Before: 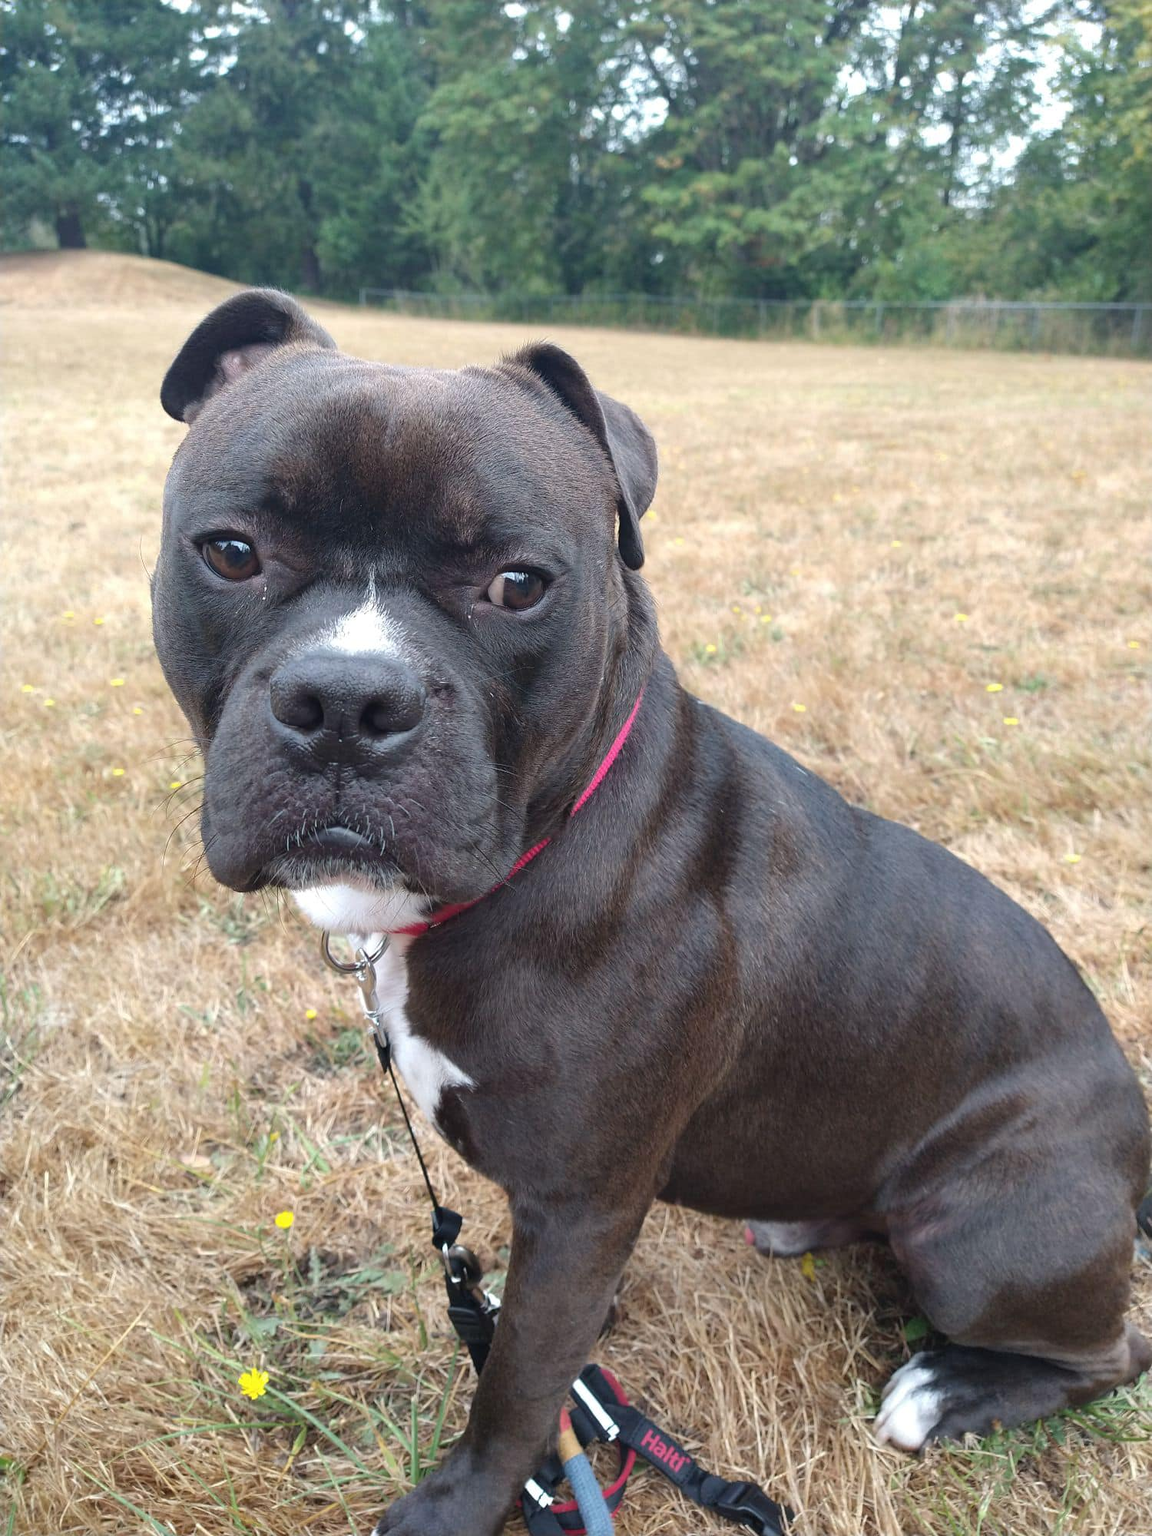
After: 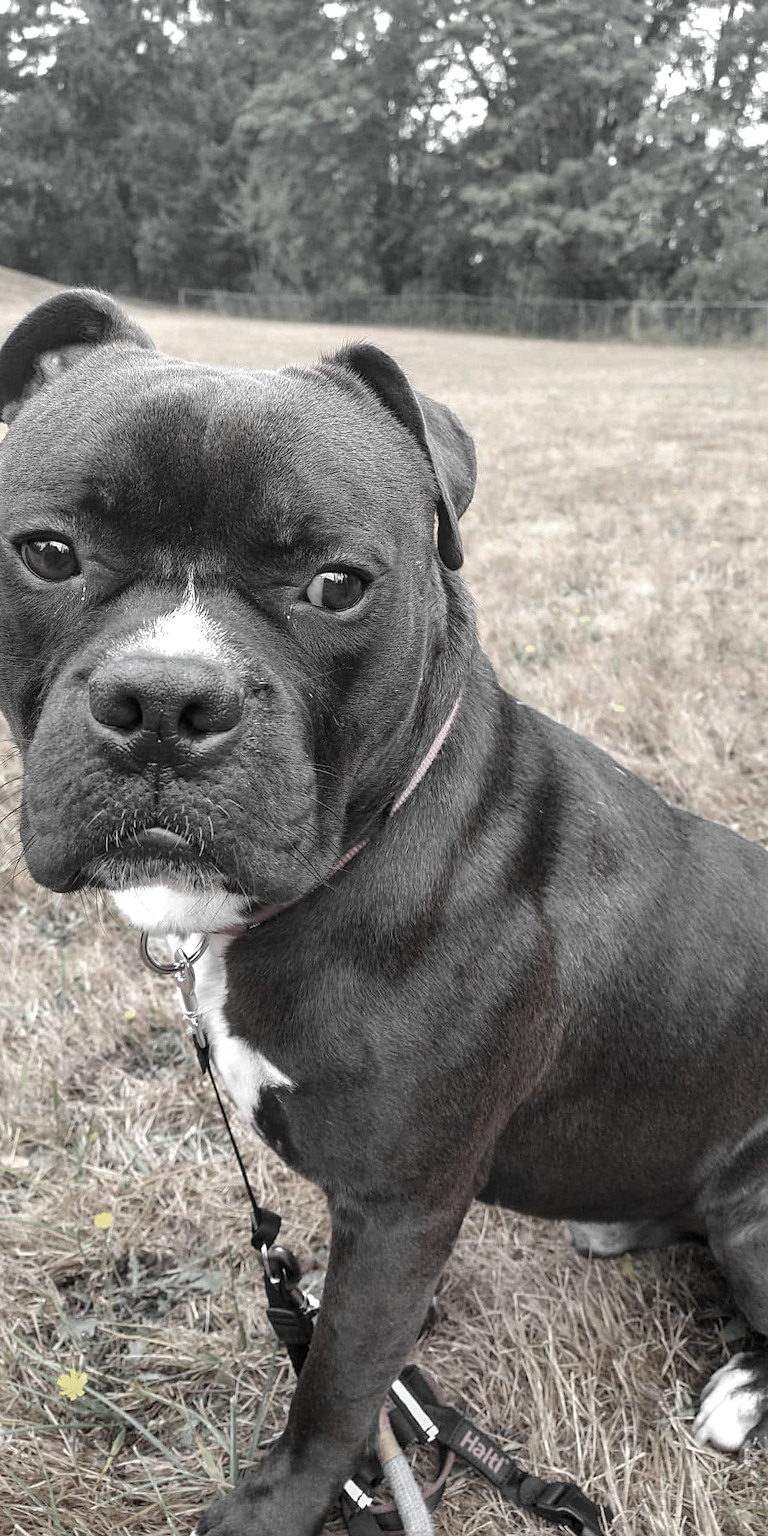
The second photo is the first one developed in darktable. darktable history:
sharpen: amount 0.2
crop and rotate: left 15.754%, right 17.579%
tone equalizer: -8 EV -0.55 EV
local contrast: detail 130%
color zones: curves: ch0 [(0, 0.613) (0.01, 0.613) (0.245, 0.448) (0.498, 0.529) (0.642, 0.665) (0.879, 0.777) (0.99, 0.613)]; ch1 [(0, 0.035) (0.121, 0.189) (0.259, 0.197) (0.415, 0.061) (0.589, 0.022) (0.732, 0.022) (0.857, 0.026) (0.991, 0.053)]
